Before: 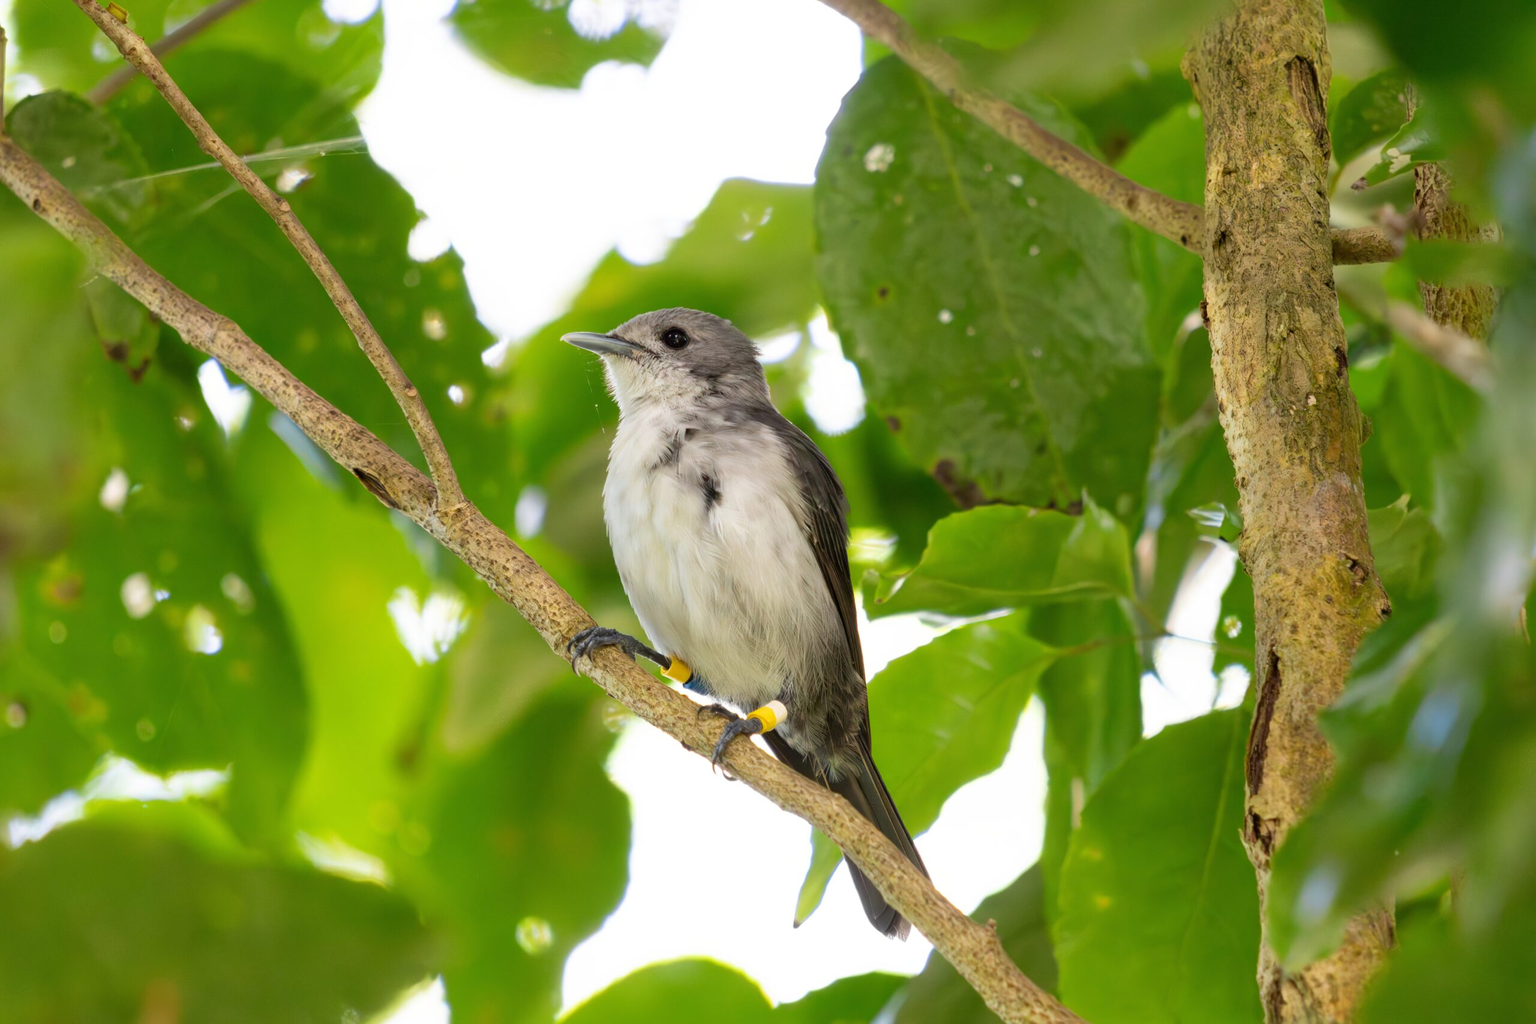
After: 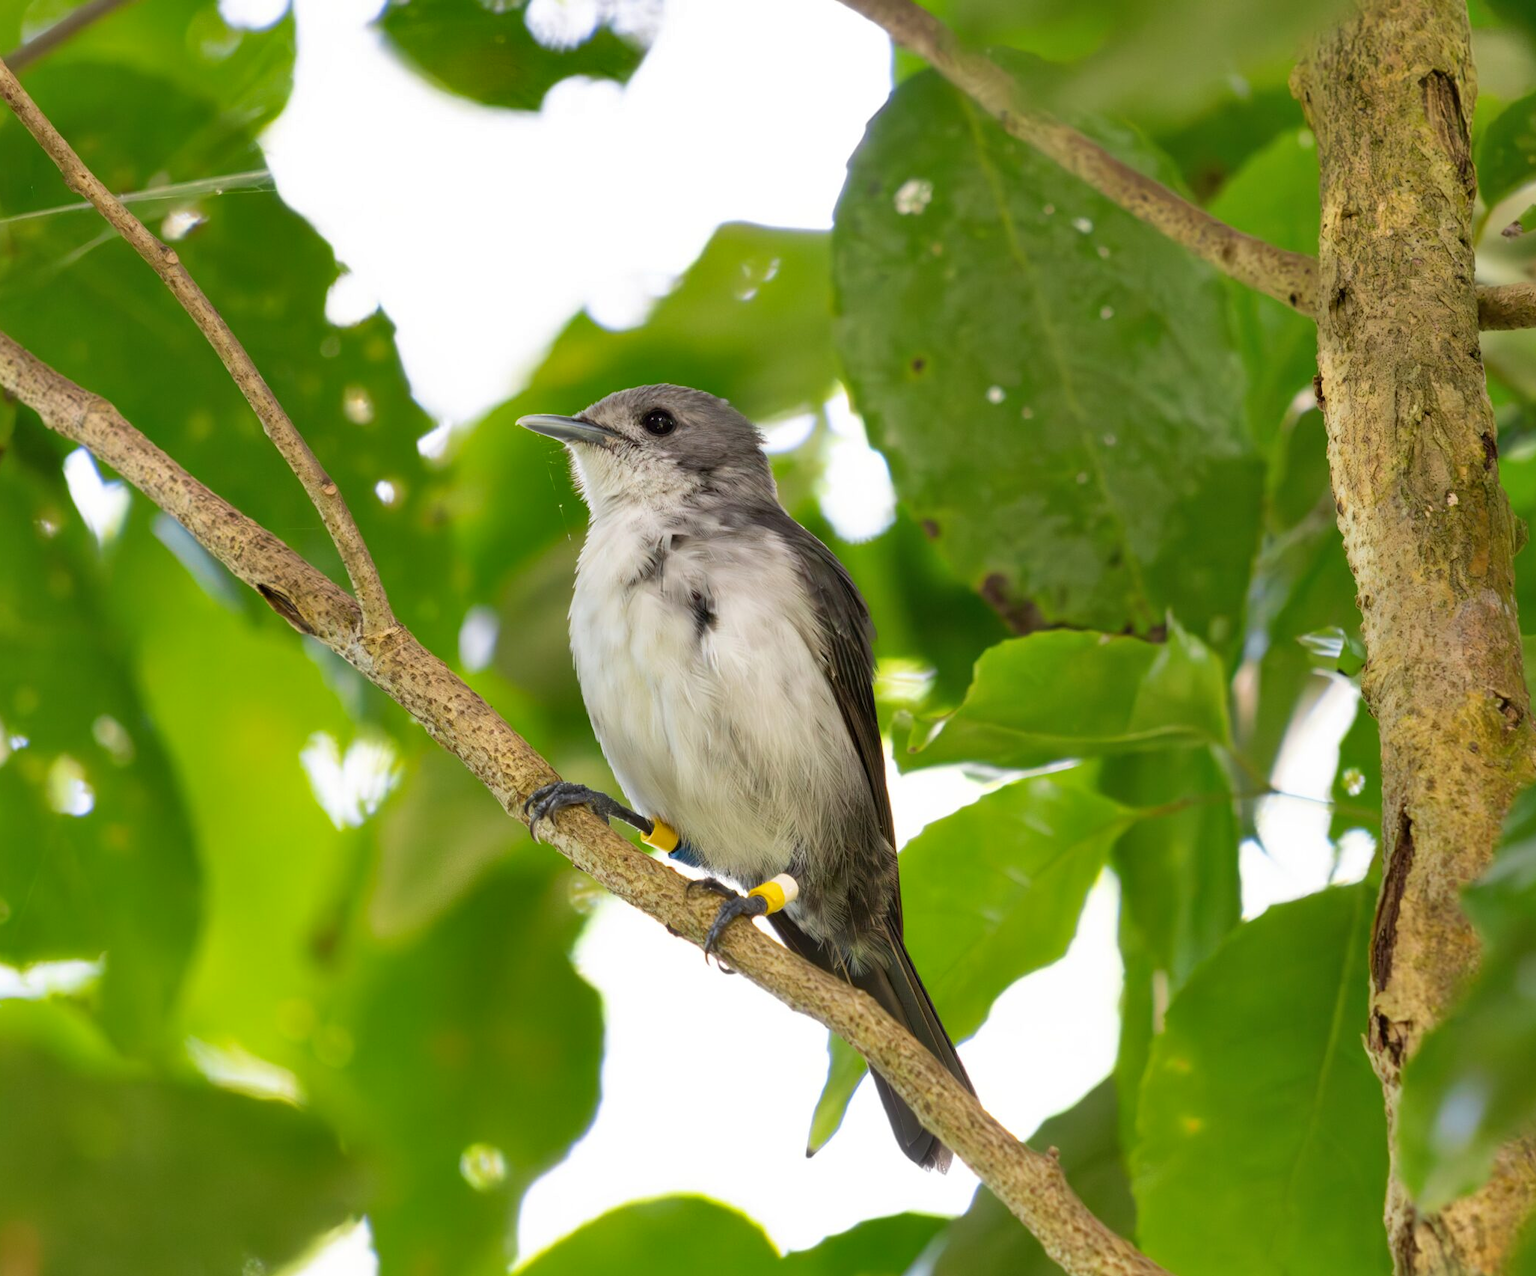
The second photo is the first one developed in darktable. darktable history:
crop and rotate: left 9.597%, right 10.195%
shadows and highlights: radius 133.83, soften with gaussian
